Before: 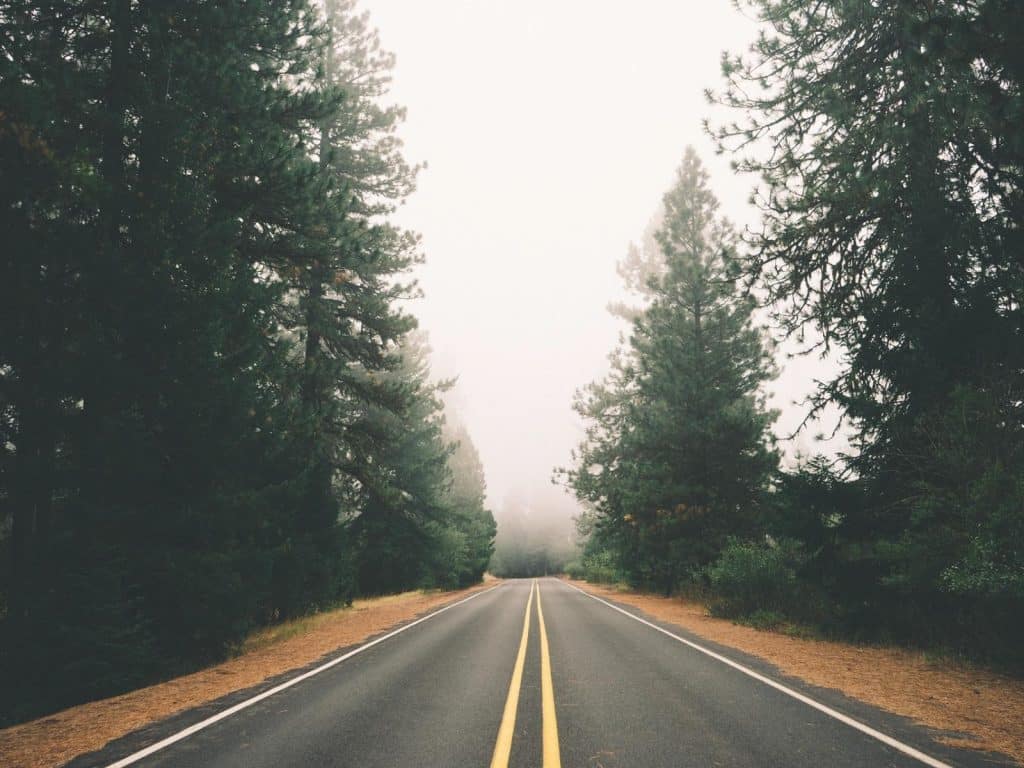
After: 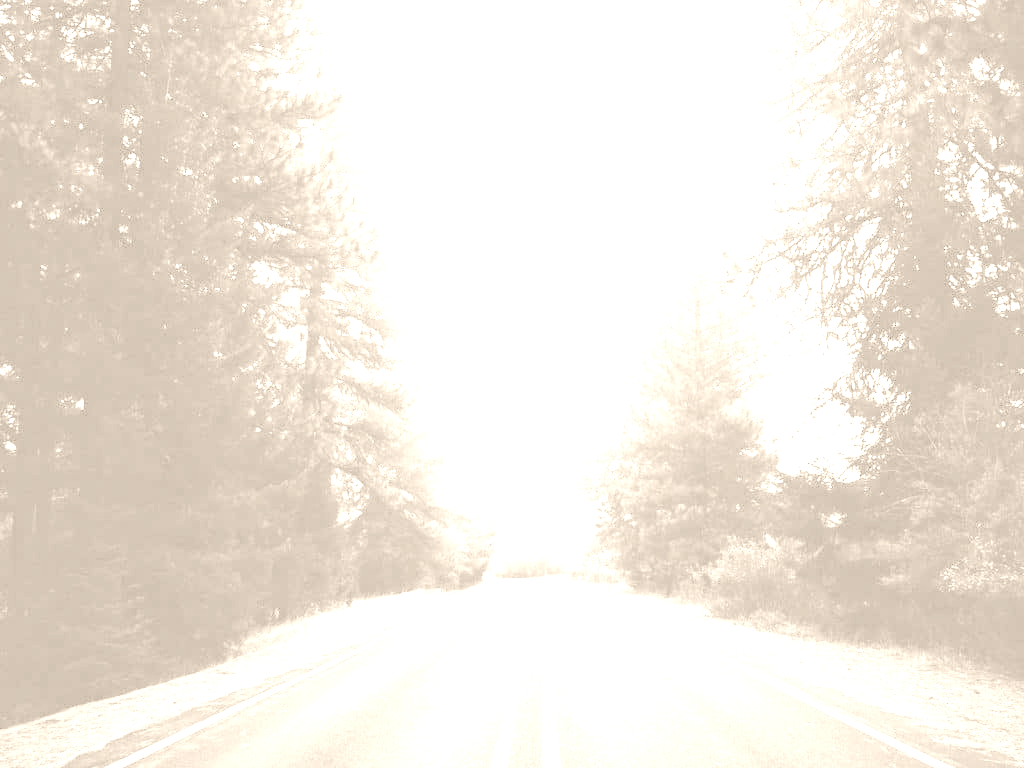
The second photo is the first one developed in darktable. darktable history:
filmic rgb: middle gray luminance 2.5%, black relative exposure -10 EV, white relative exposure 7 EV, threshold 6 EV, dynamic range scaling 10%, target black luminance 0%, hardness 3.19, latitude 44.39%, contrast 0.682, highlights saturation mix 5%, shadows ↔ highlights balance 13.63%, add noise in highlights 0, color science v3 (2019), use custom middle-gray values true, iterations of high-quality reconstruction 0, contrast in highlights soft, enable highlight reconstruction true
colorize: hue 34.49°, saturation 35.33%, source mix 100%, version 1
